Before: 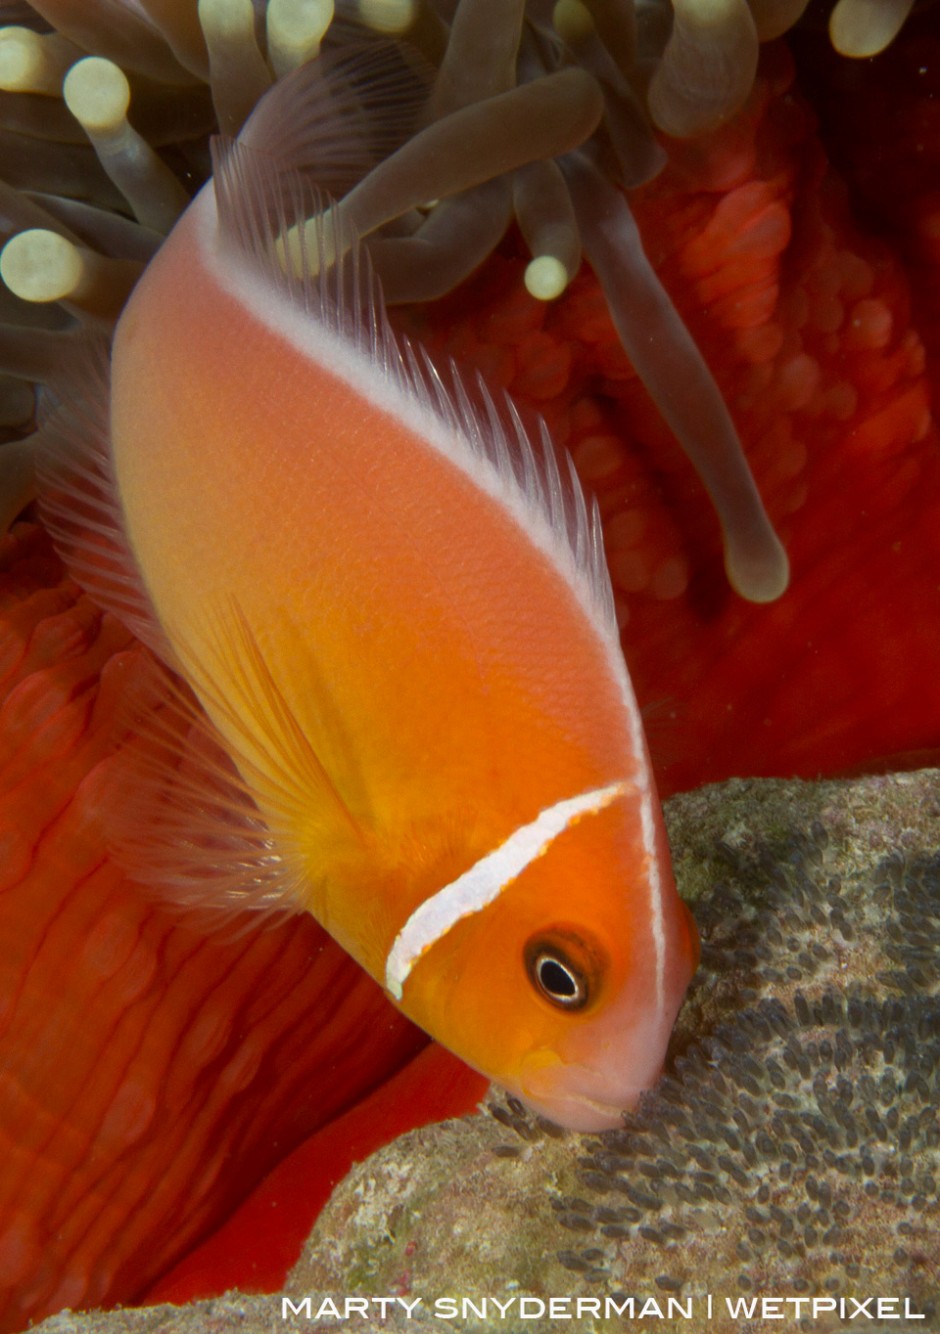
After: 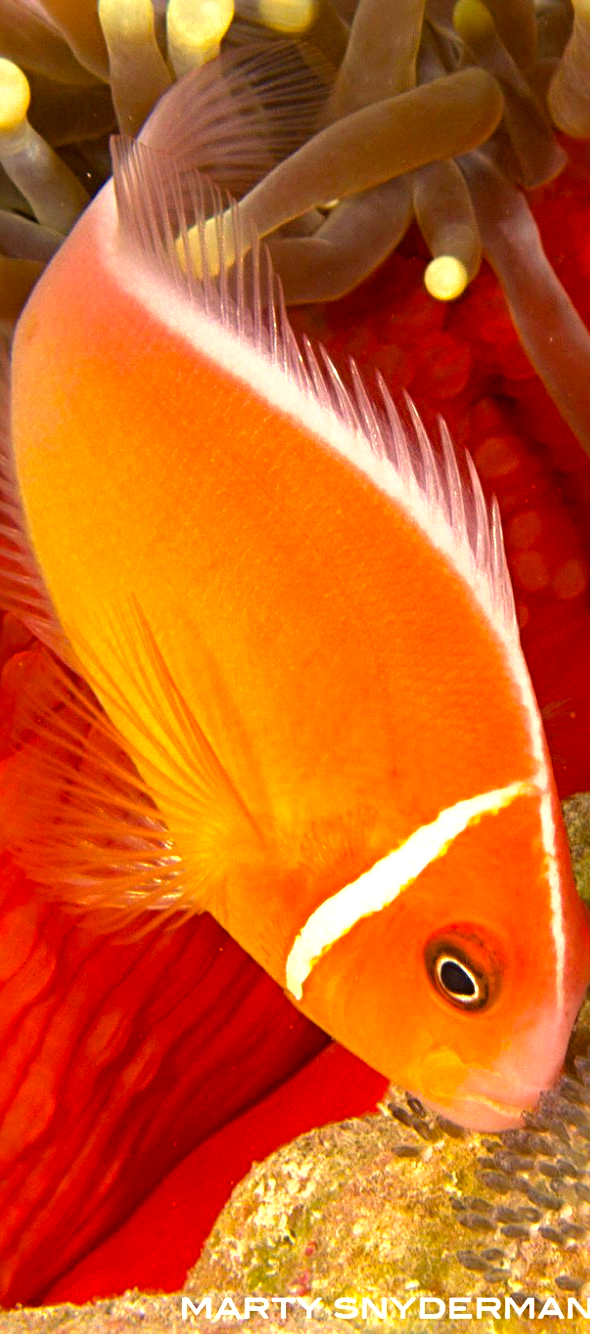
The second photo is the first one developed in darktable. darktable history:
exposure: black level correction 0, exposure 1.45 EV, compensate exposure bias true, compensate highlight preservation false
crop: left 10.644%, right 26.528%
shadows and highlights: shadows -20, white point adjustment -2, highlights -35
color correction: highlights a* 17.88, highlights b* 18.79
color balance rgb: perceptual saturation grading › global saturation 20%, global vibrance 20%
sharpen: radius 4.883
